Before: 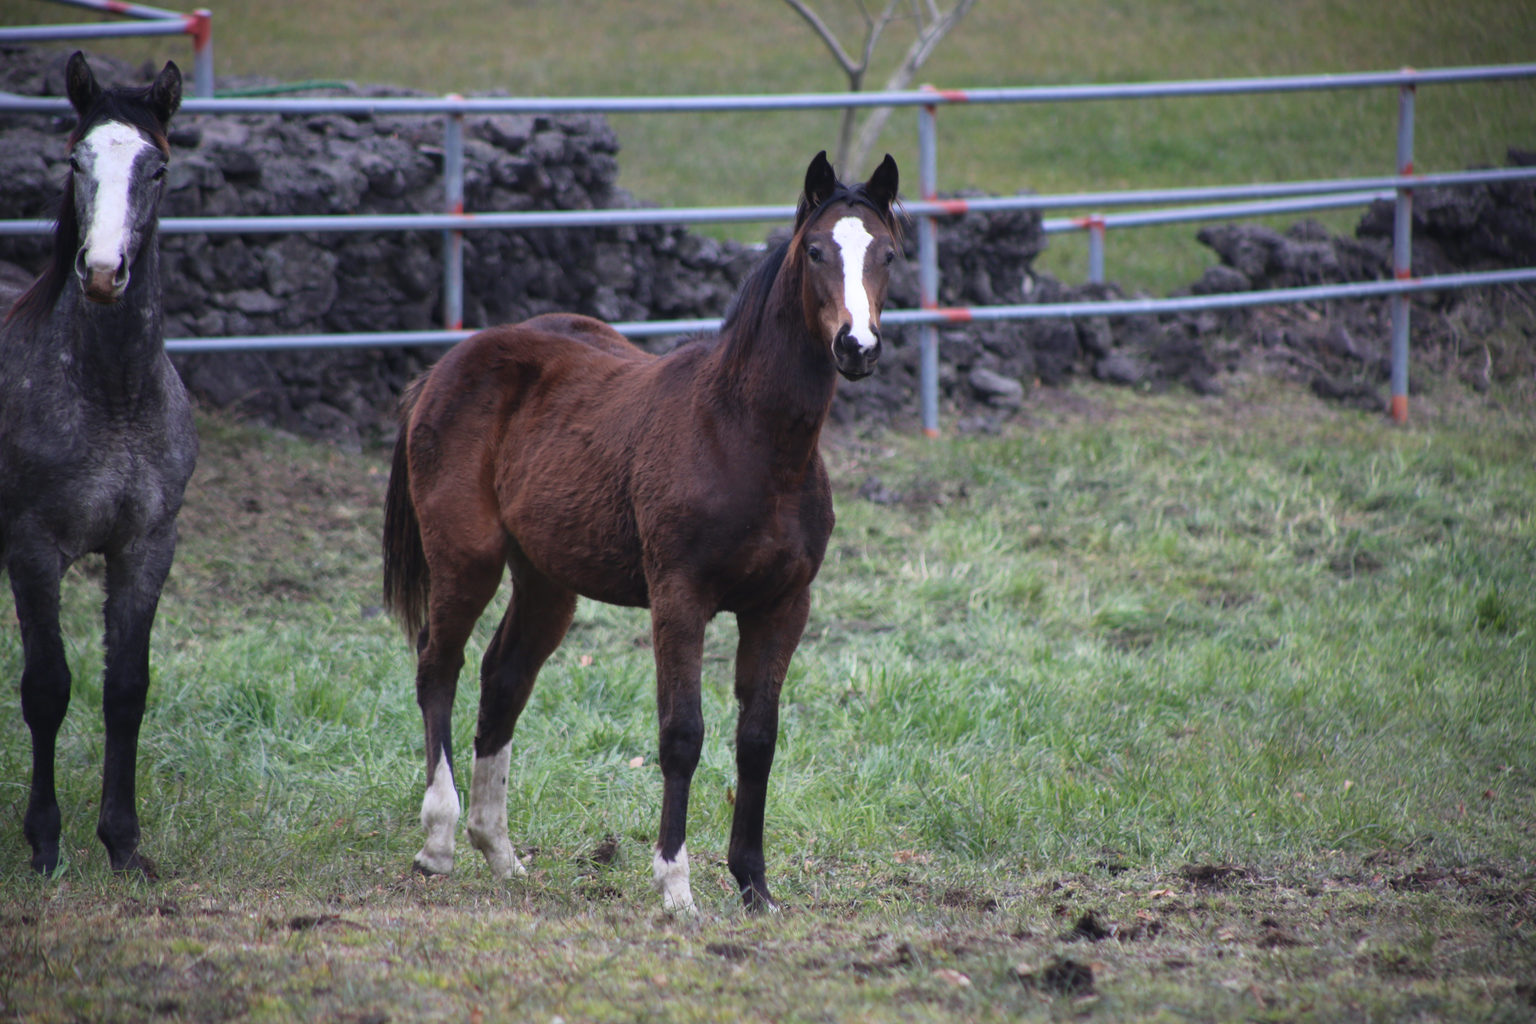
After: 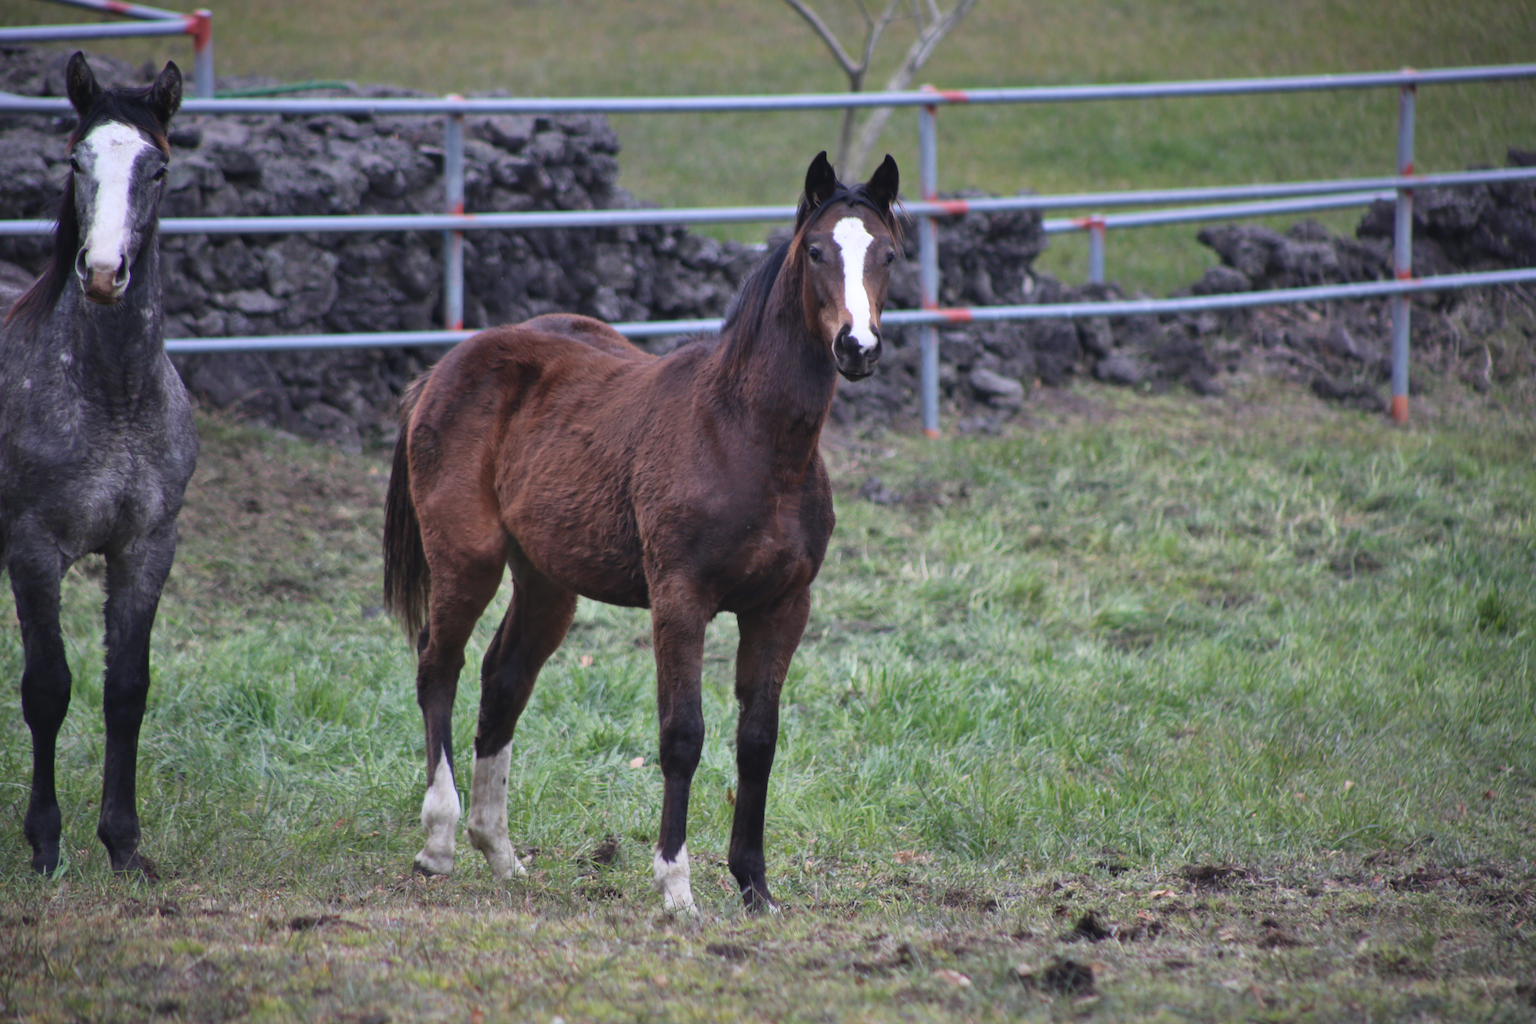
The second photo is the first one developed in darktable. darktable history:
shadows and highlights: low approximation 0.01, soften with gaussian
